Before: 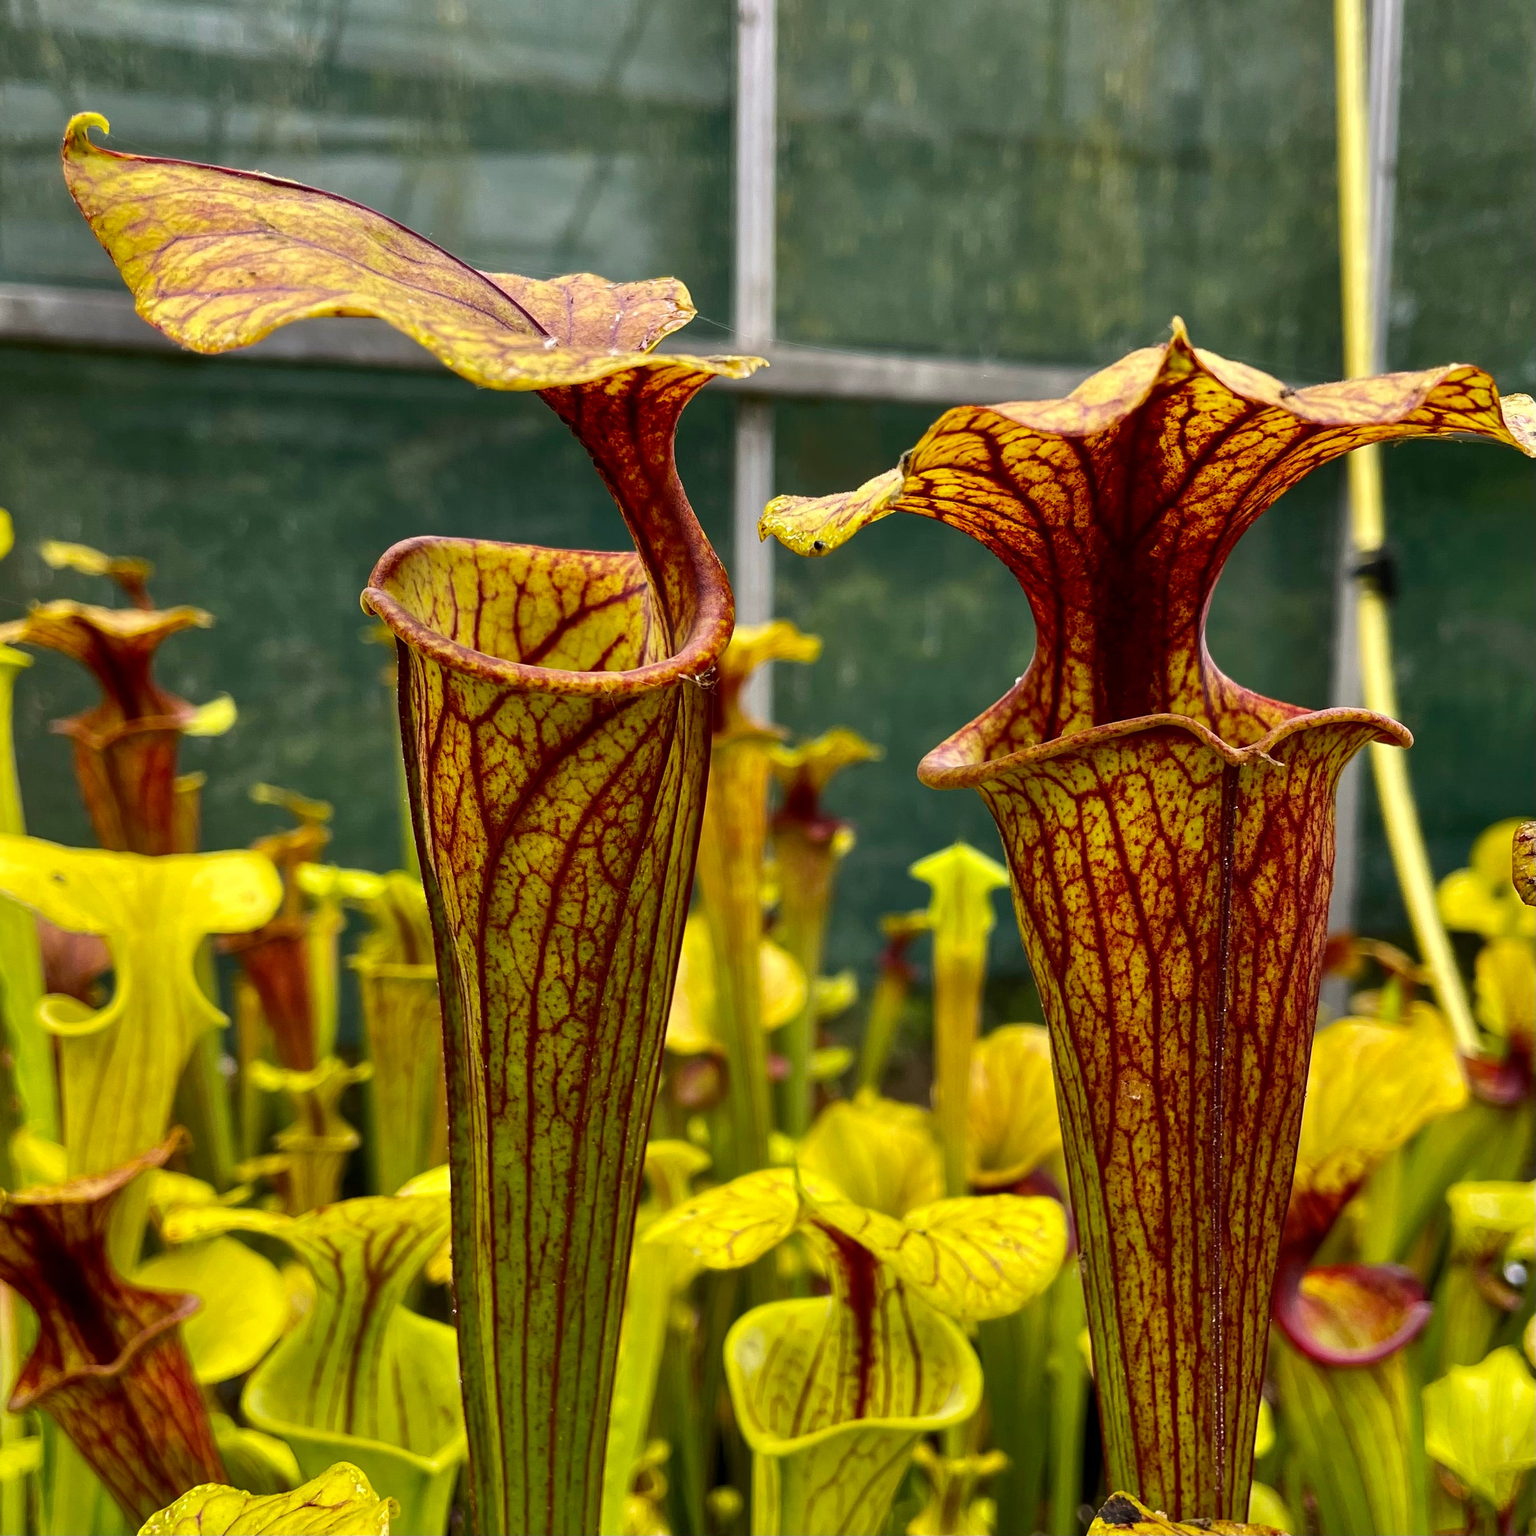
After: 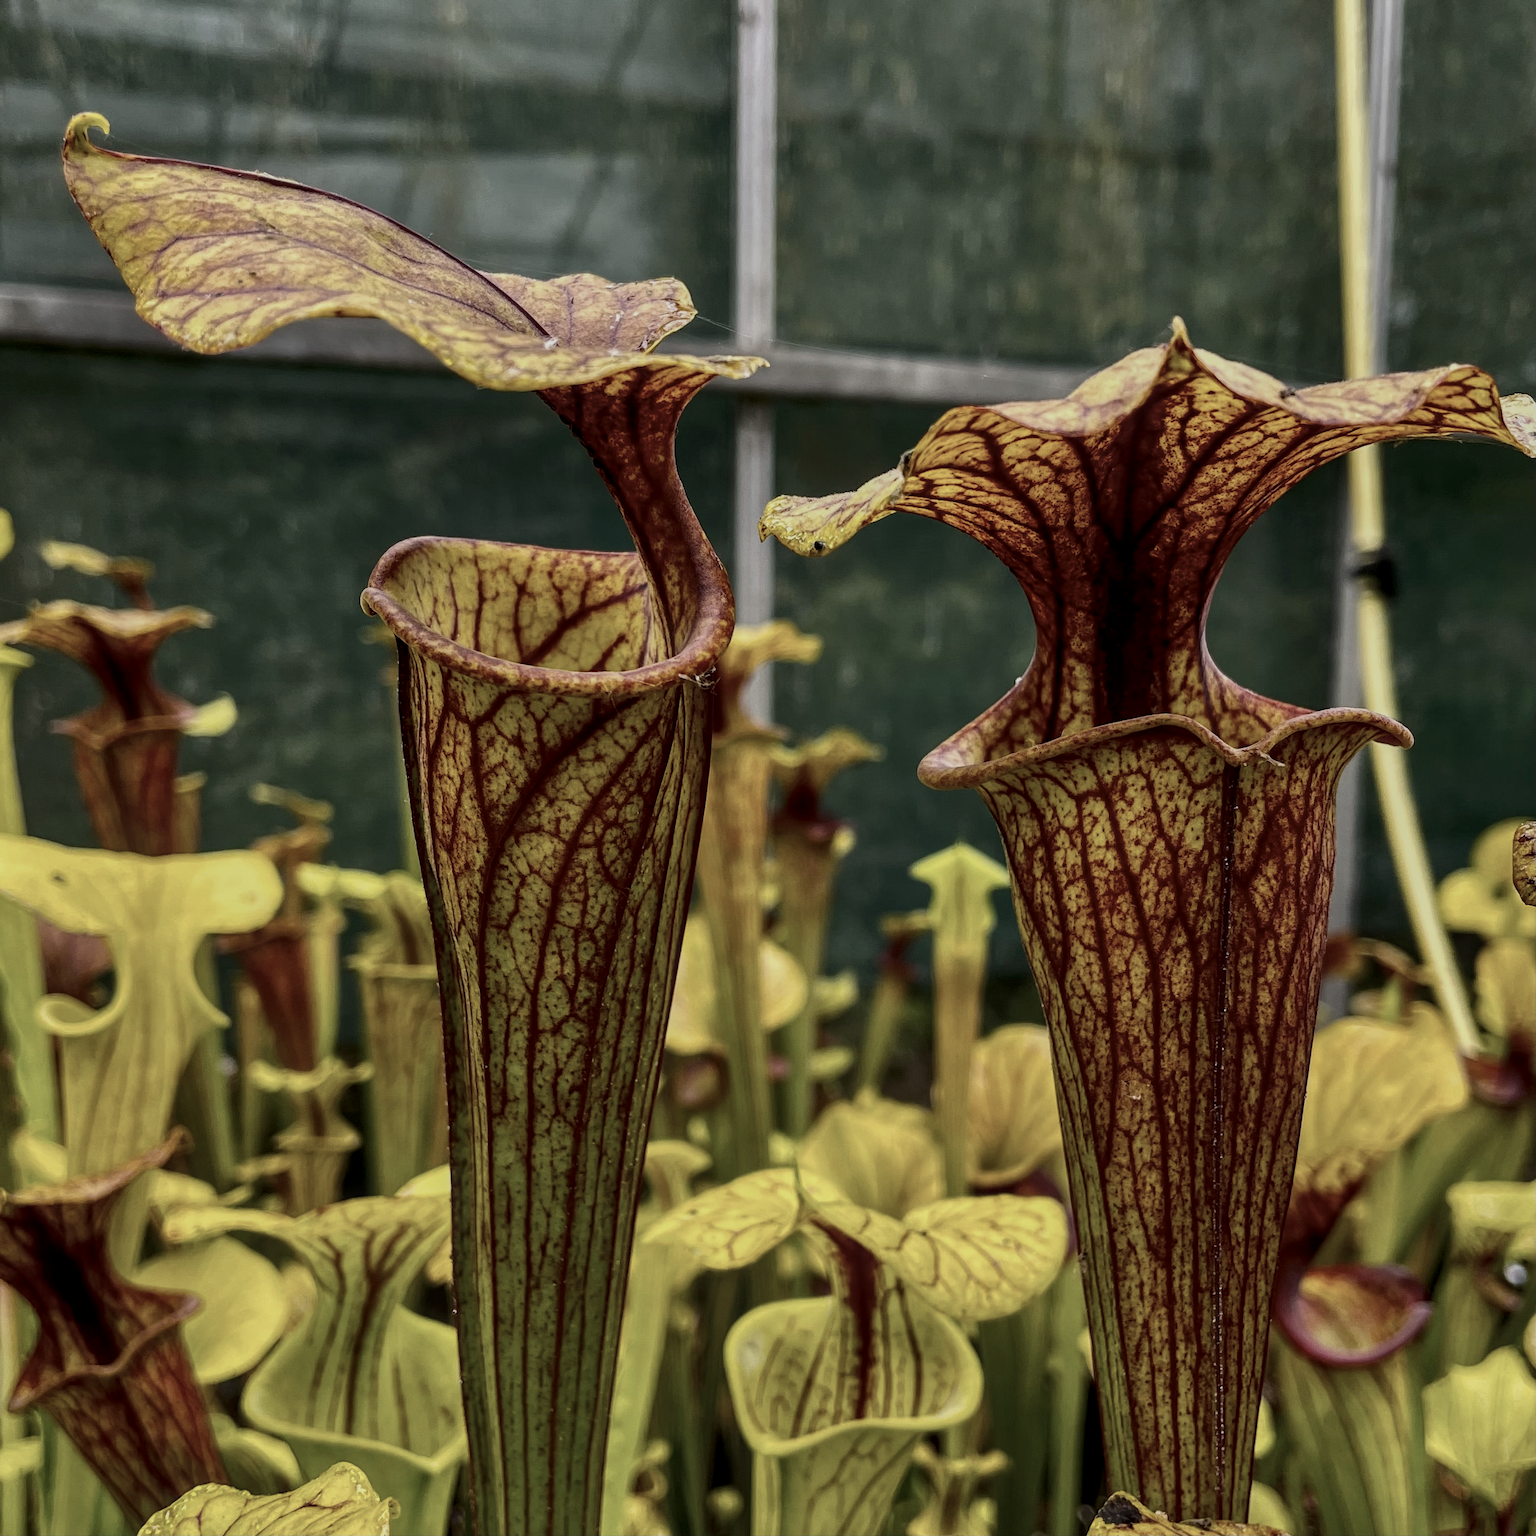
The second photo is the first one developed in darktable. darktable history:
local contrast: on, module defaults
exposure: black level correction 0, exposure -0.718 EV, compensate highlight preservation false
contrast brightness saturation: contrast 0.104, saturation -0.365
